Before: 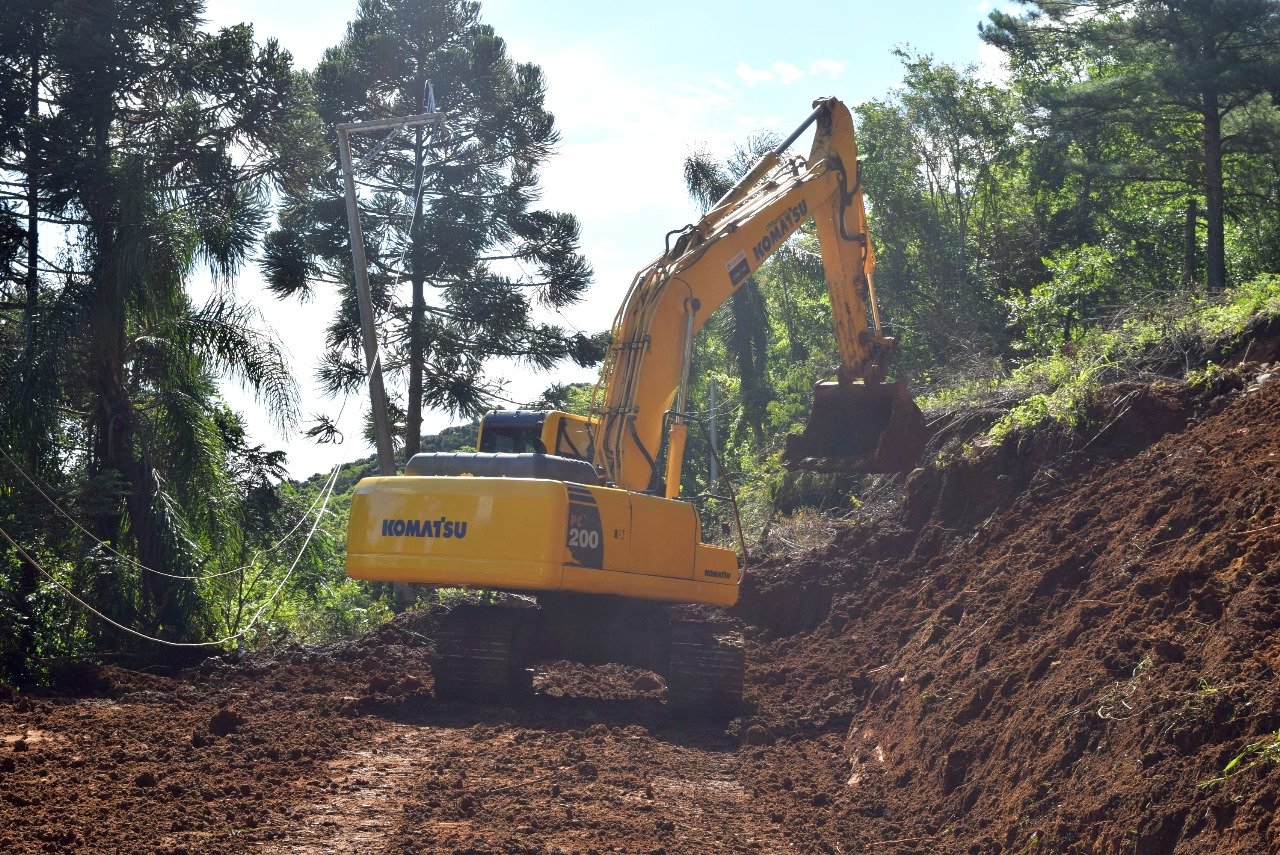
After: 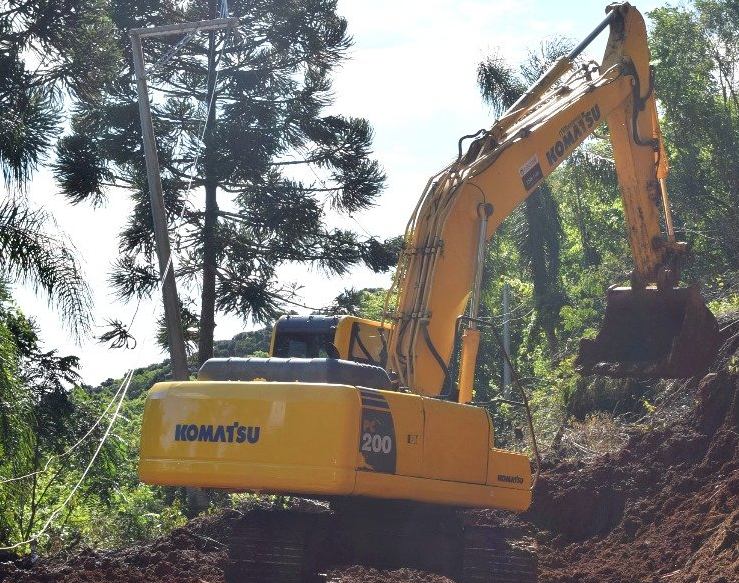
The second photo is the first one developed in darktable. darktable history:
crop: left 16.202%, top 11.208%, right 26.045%, bottom 20.557%
contrast brightness saturation: contrast 0.07
